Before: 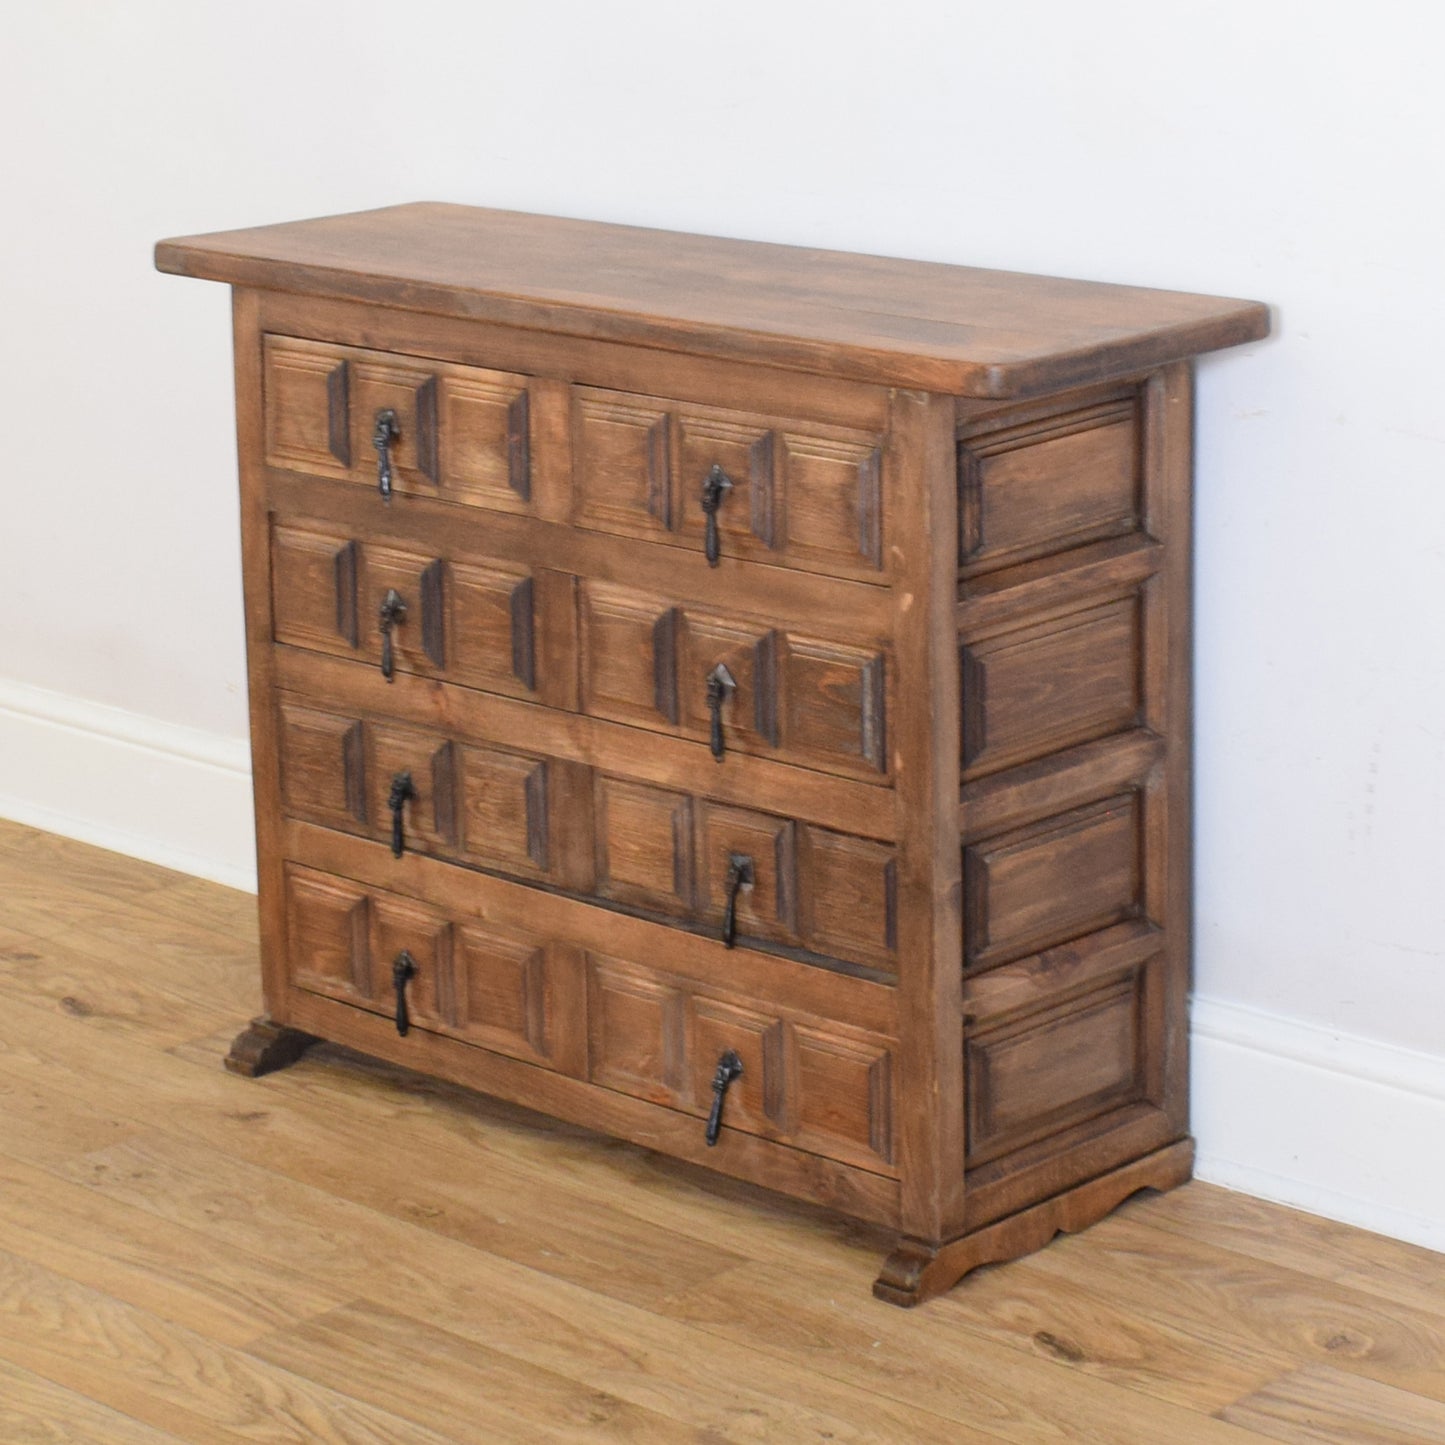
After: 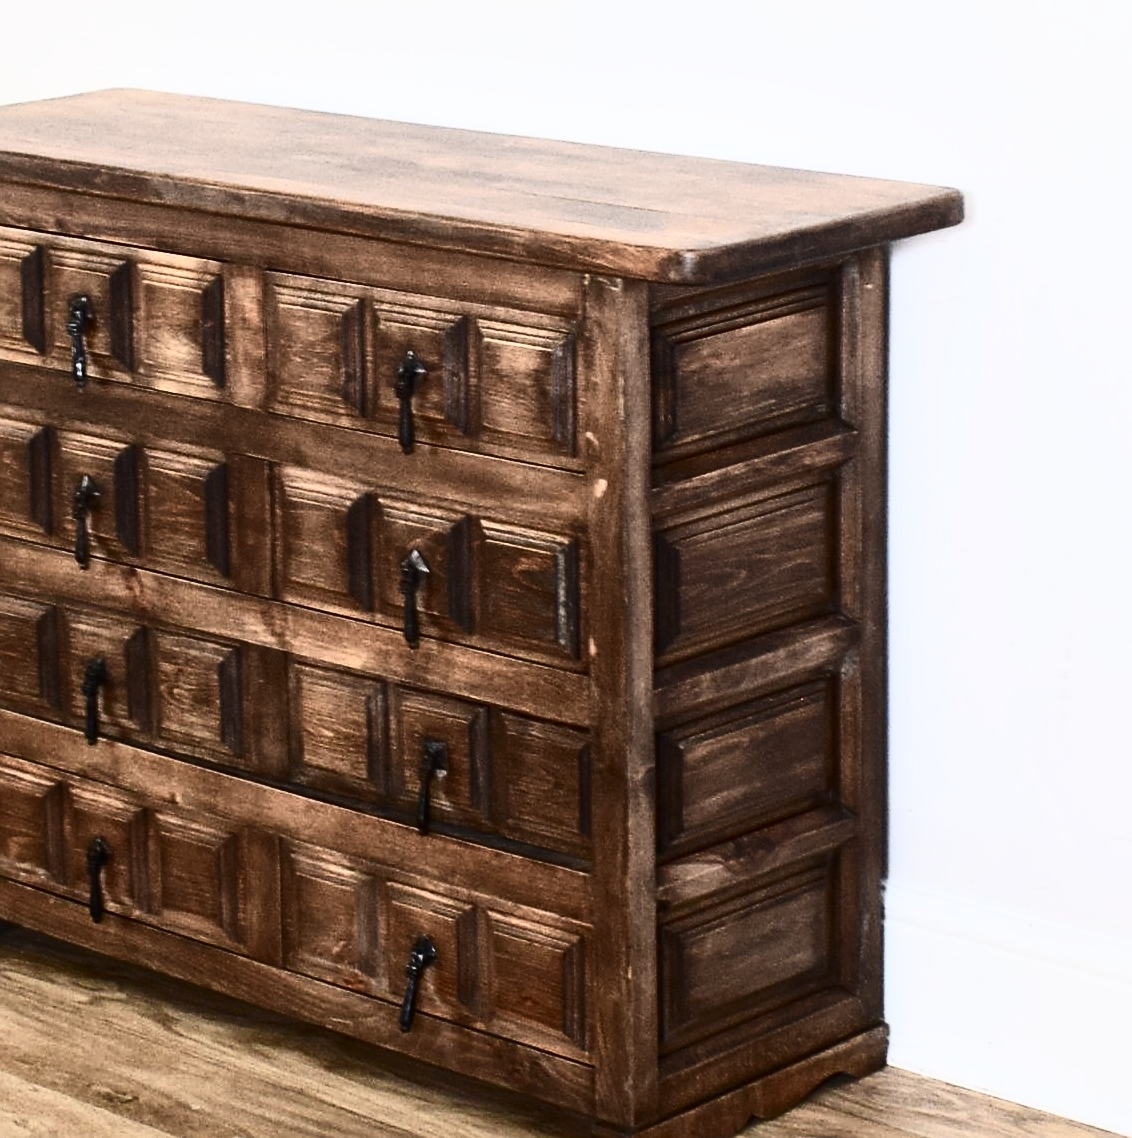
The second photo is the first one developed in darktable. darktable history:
crop and rotate: left 21.184%, top 7.891%, right 0.472%, bottom 13.296%
local contrast: mode bilateral grid, contrast 20, coarseness 50, detail 120%, midtone range 0.2
contrast brightness saturation: contrast 0.914, brightness 0.199
exposure: black level correction -0.015, exposure -0.532 EV, compensate highlight preservation false
sharpen: on, module defaults
